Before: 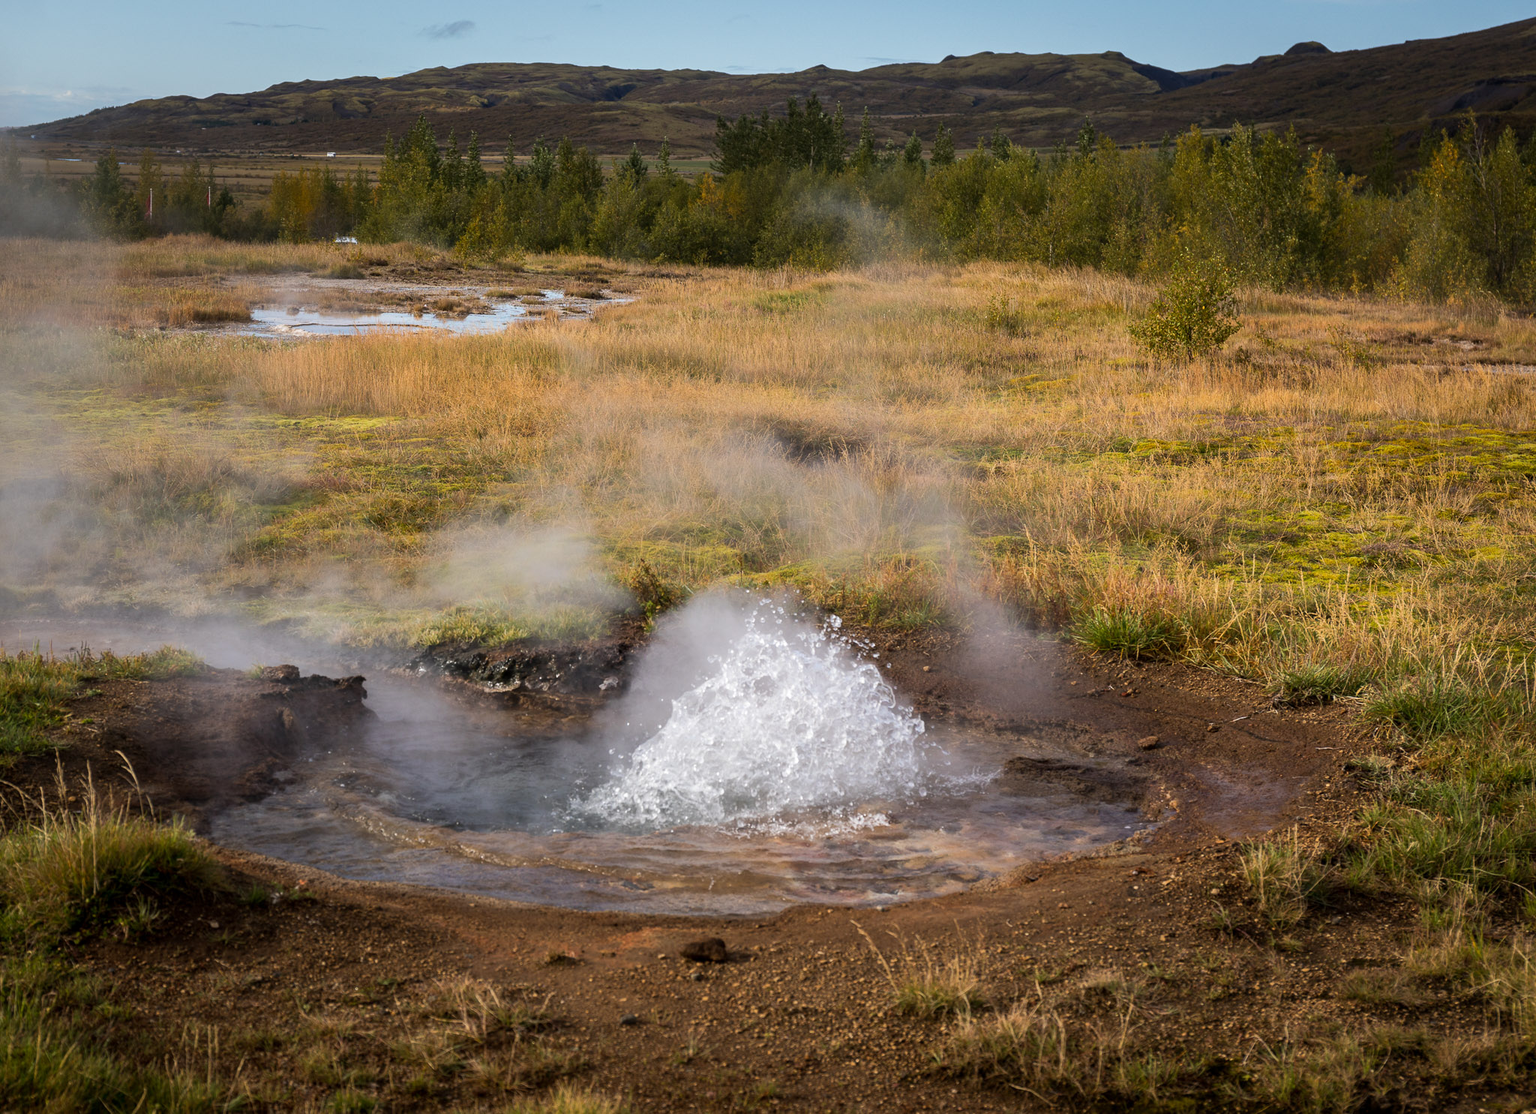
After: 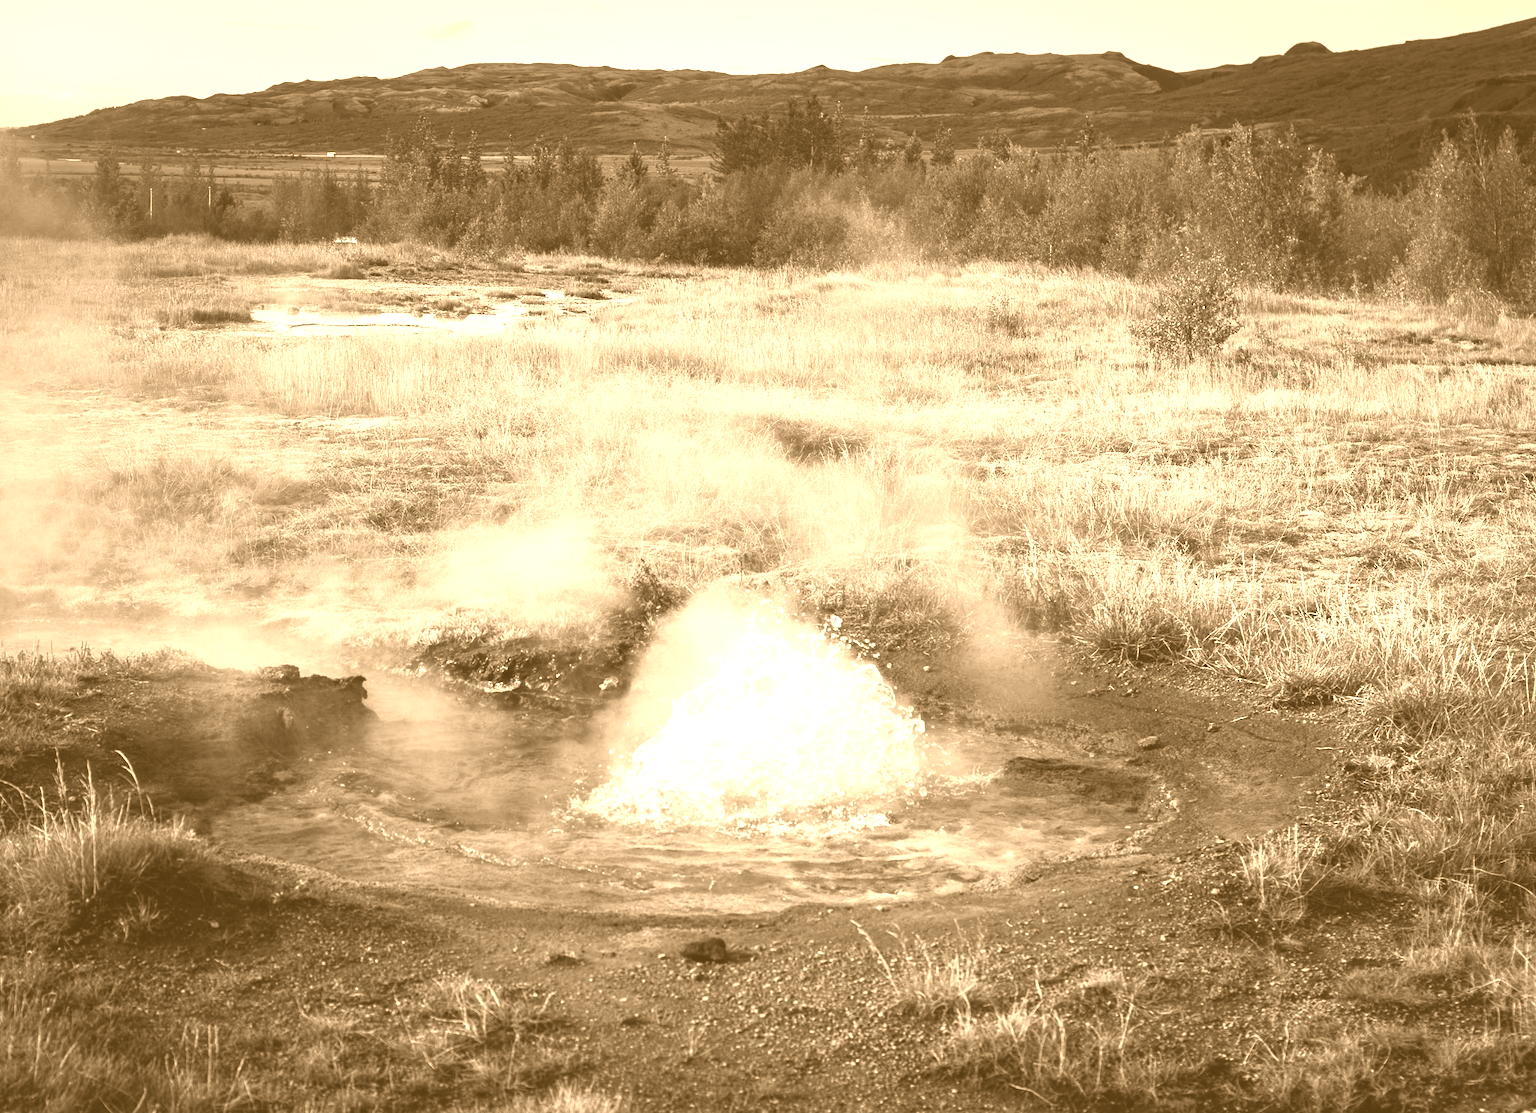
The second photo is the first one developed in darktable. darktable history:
colorize: hue 28.8°, source mix 100%
contrast brightness saturation: contrast 0.24, brightness 0.09
